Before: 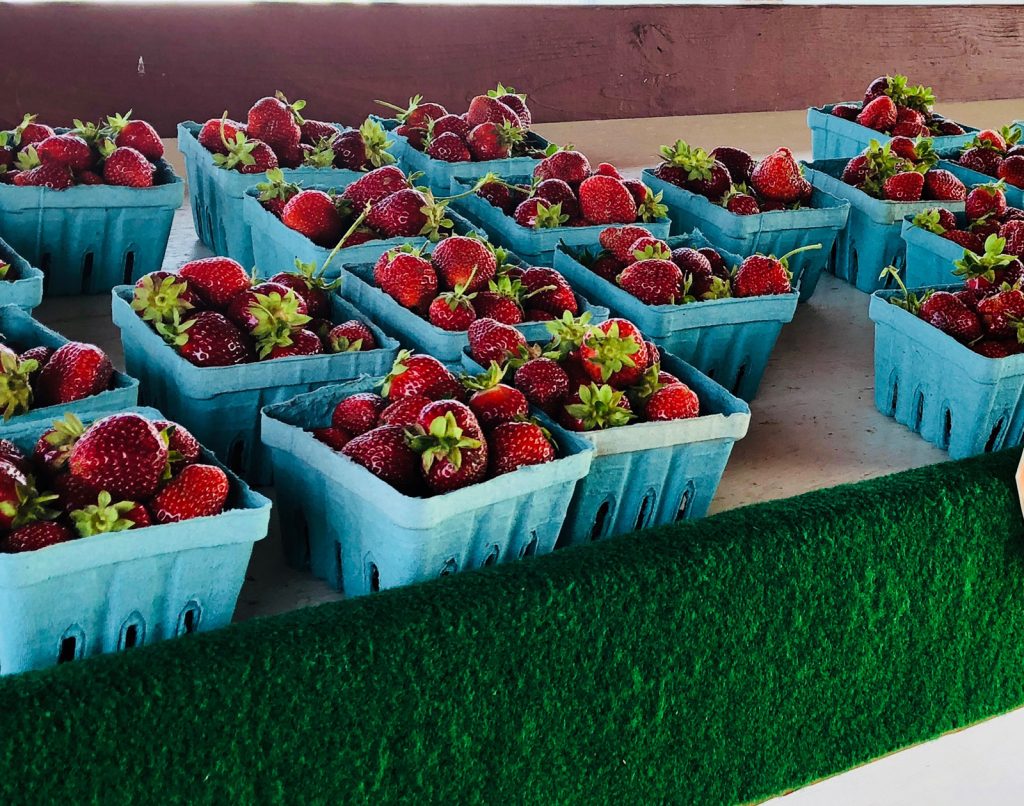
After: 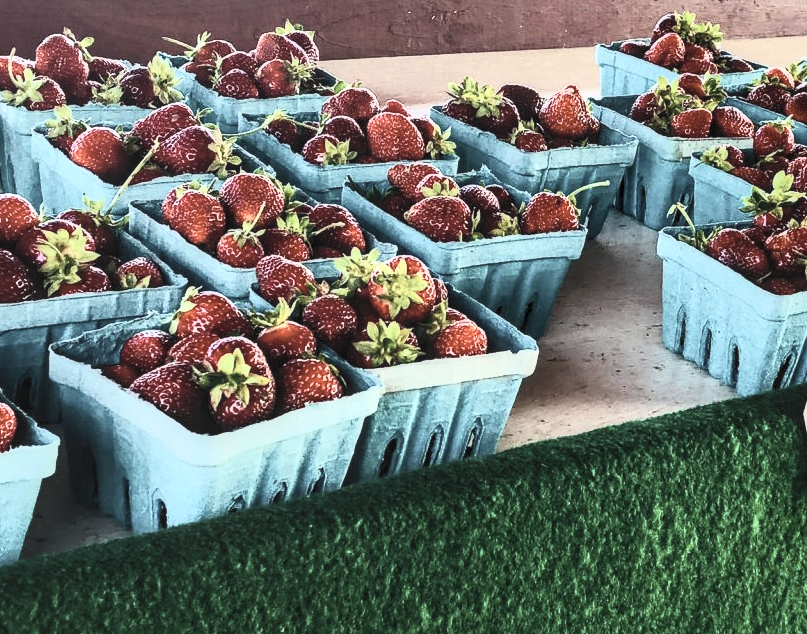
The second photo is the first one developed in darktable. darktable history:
contrast brightness saturation: contrast 0.57, brightness 0.57, saturation -0.34
crop and rotate: left 20.74%, top 7.912%, right 0.375%, bottom 13.378%
local contrast: on, module defaults
exposure: compensate highlight preservation false
